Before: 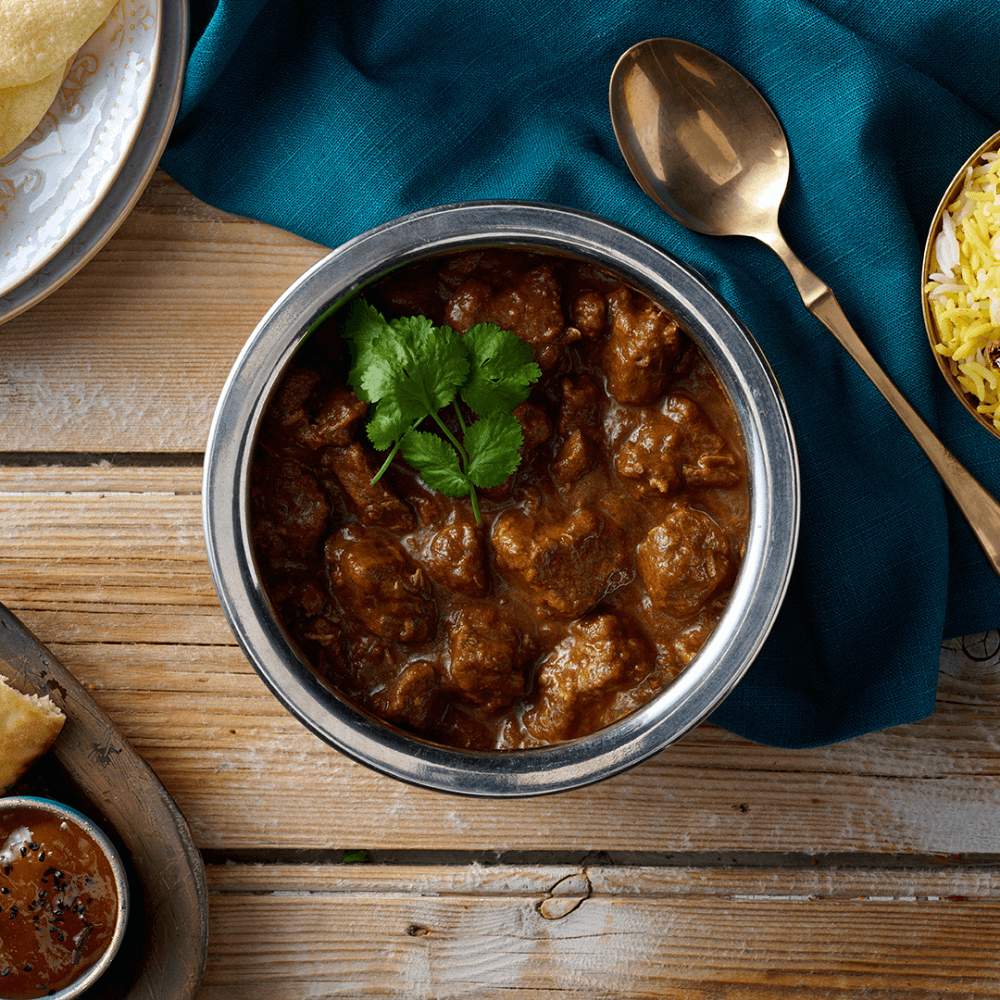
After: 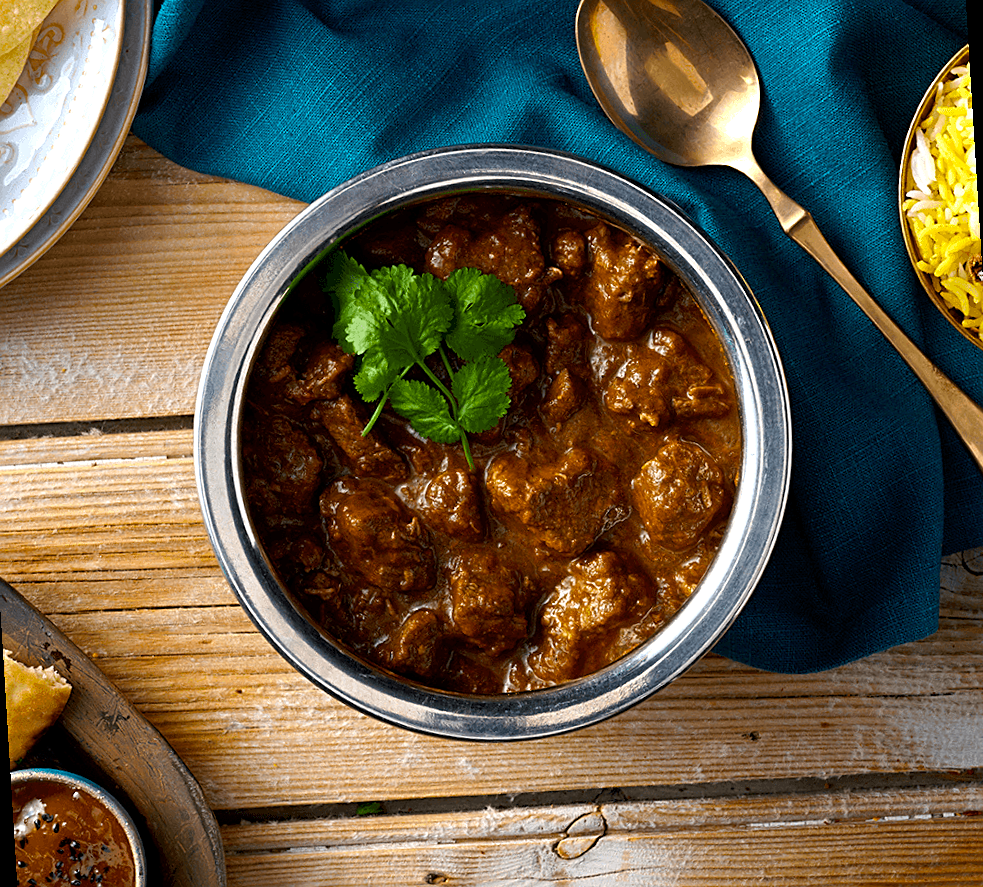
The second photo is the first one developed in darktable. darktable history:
rotate and perspective: rotation -3.52°, crop left 0.036, crop right 0.964, crop top 0.081, crop bottom 0.919
color balance rgb: perceptual saturation grading › global saturation 30%
base curve: curves: ch0 [(0, 0) (0.303, 0.277) (1, 1)]
sharpen: on, module defaults
exposure: black level correction 0.001, exposure 0.5 EV, compensate exposure bias true, compensate highlight preservation false
